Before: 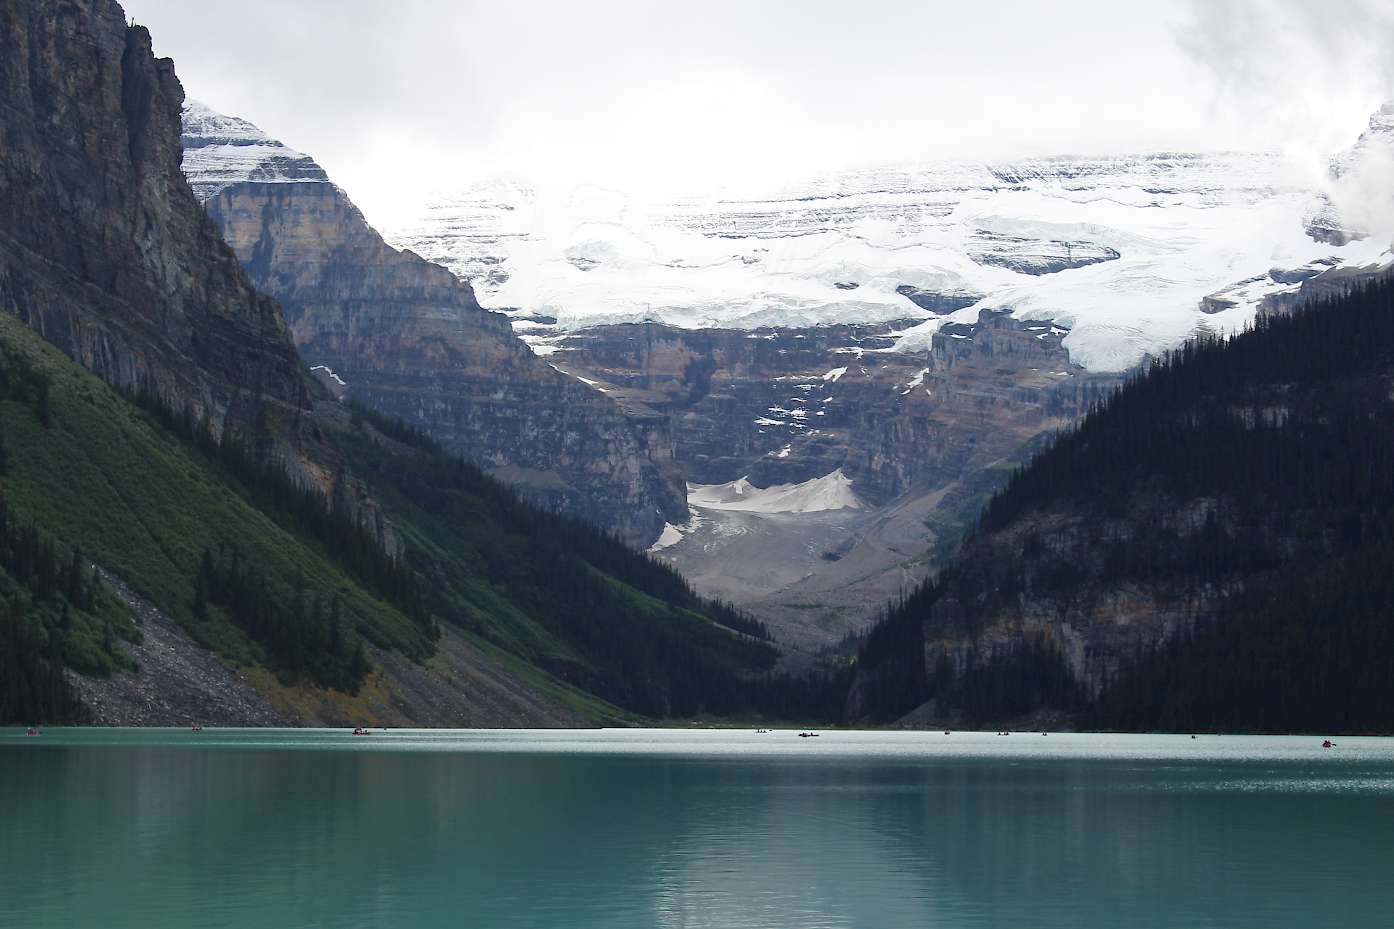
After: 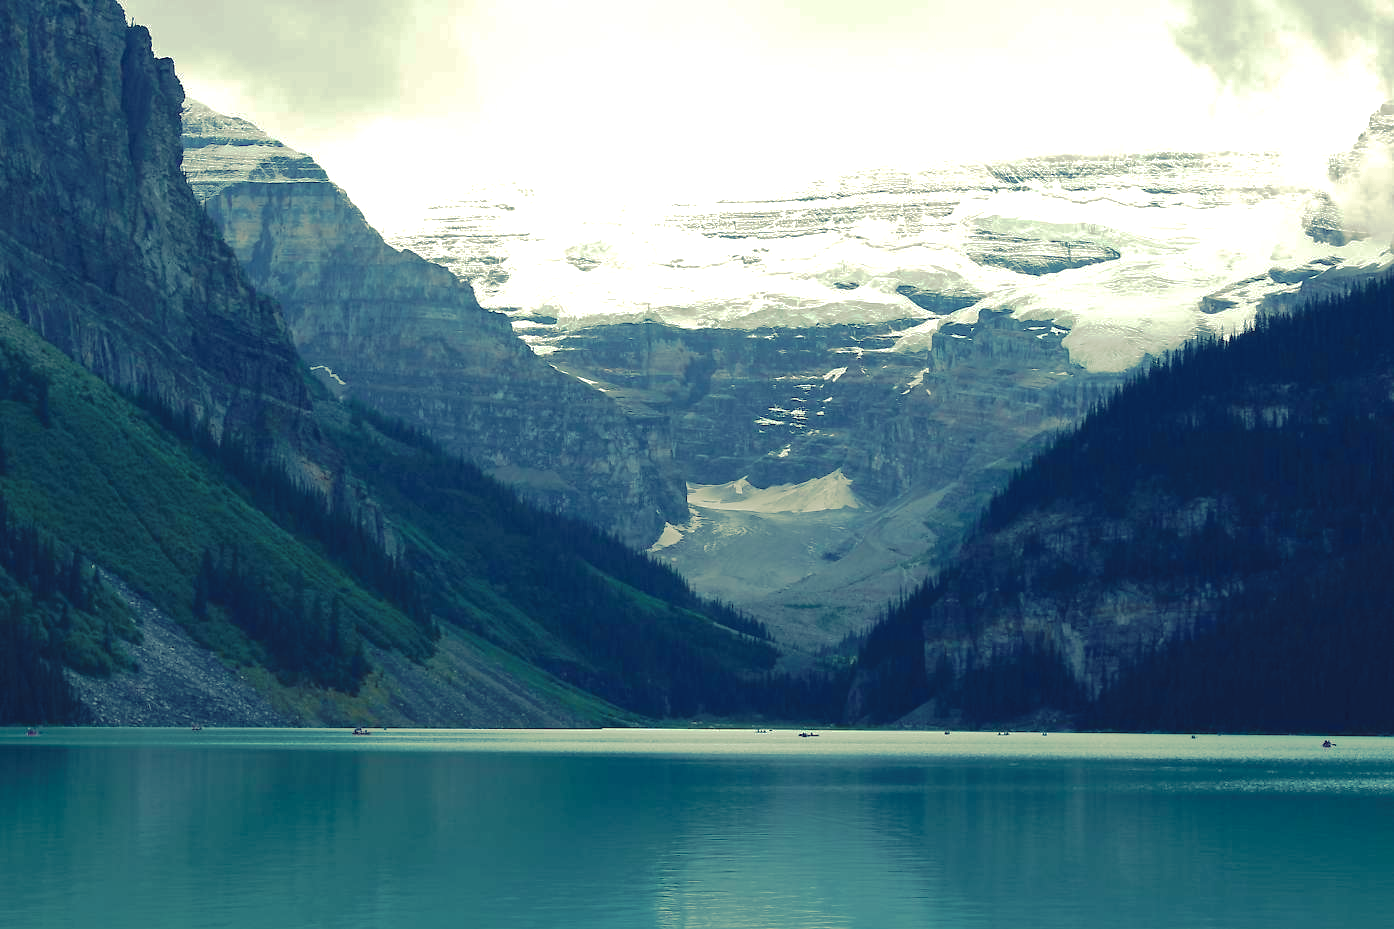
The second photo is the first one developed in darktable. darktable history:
tone curve: curves: ch0 [(0, 0) (0.003, 0.048) (0.011, 0.055) (0.025, 0.065) (0.044, 0.089) (0.069, 0.111) (0.1, 0.132) (0.136, 0.163) (0.177, 0.21) (0.224, 0.259) (0.277, 0.323) (0.335, 0.385) (0.399, 0.442) (0.468, 0.508) (0.543, 0.578) (0.623, 0.648) (0.709, 0.716) (0.801, 0.781) (0.898, 0.845) (1, 1)], preserve colors none
color look up table: target L [98.31, 96.52, 93.37, 86.32, 82.16, 79.05, 79.26, 63.76, 50.43, 34.23, 26.31, 12.55, 202.79, 109.57, 80.93, 78.64, 68.27, 67.09, 58.97, 49.12, 46.13, 50.21, 50.15, 24.46, 16.61, 9.461, 90.48, 74.93, 66.52, 60.52, 60.82, 60.06, 41.29, 38.73, 36.99, 37.62, 31.45, 18.49, 17.71, 17.81, 13.11, 90.56, 80.65, 62.37, 60.07, 60.54, 51.6, 35.39, 35.28], target a [-29.9, -41.6, -19.69, -82.55, -86.07, -61.48, -26.71, -39.06, -54.58, -24.9, -26.23, -12.05, 0, 0.001, 12.28, 3.987, 35.07, 27.9, 62.64, 84.98, 78.83, 37.85, 15.07, 40.13, 8.168, 20.55, 3.904, 17.54, 8.082, 69.02, 33.93, -26.72, 68.67, -0.744, 28.64, -1.914, 60.24, 46.41, 37.06, 14.41, 43.36, -64.14, -15.16, -44.25, -30.21, -28.54, -38.17, -17.12, -12.82], target b [41.86, 53.64, 99.28, 30.42, 53.28, 81.03, 66.54, 21.15, 47.11, 30.26, 17.26, -6.803, -0.002, -0.006, 48.22, 32.95, 18.36, 69.77, 0.811, -2.833, 36.12, -2.284, 30.79, 2.164, 9.437, -21.82, 31.5, 8.85, 2.82, -15.52, -14.09, -17.91, -44.93, -50.43, -27.78, -37.91, -45.73, -81.35, -58.13, -47.61, -71.57, 25.92, 19.26, -9.166, -11.01, 1.941, -2.825, -11.98, -32.06], num patches 49
